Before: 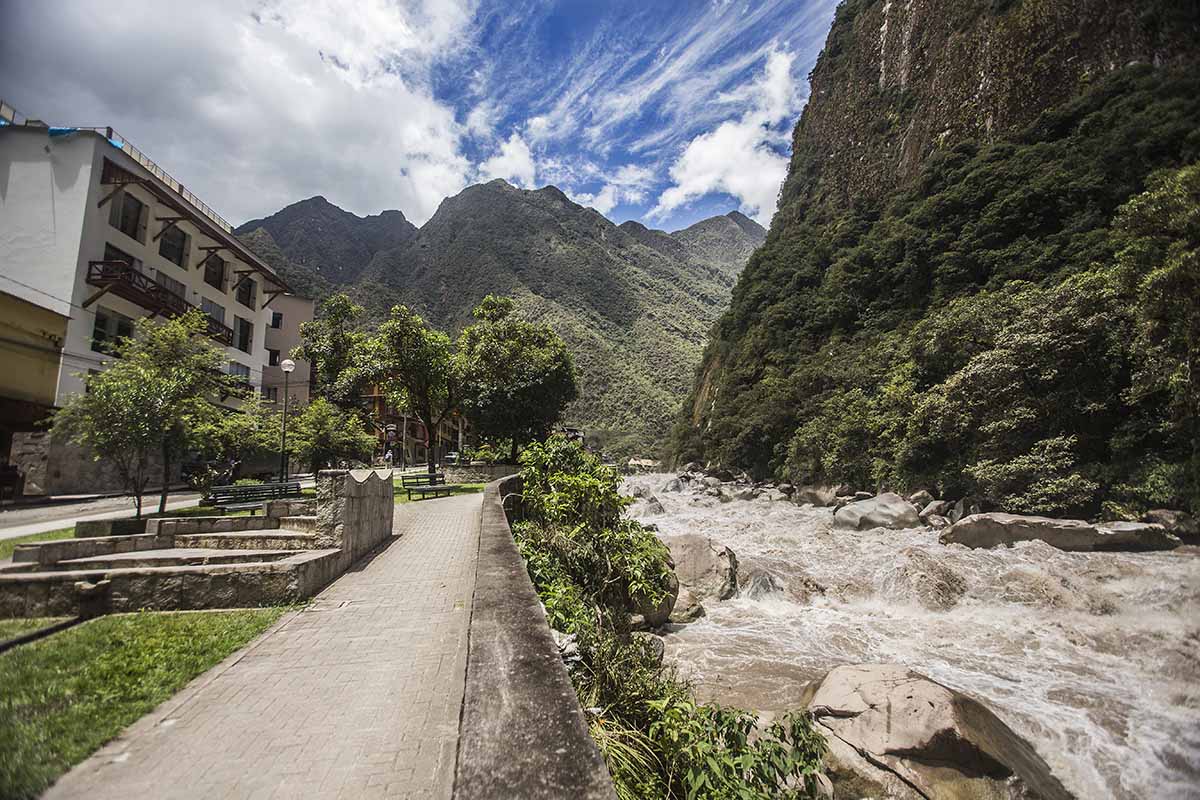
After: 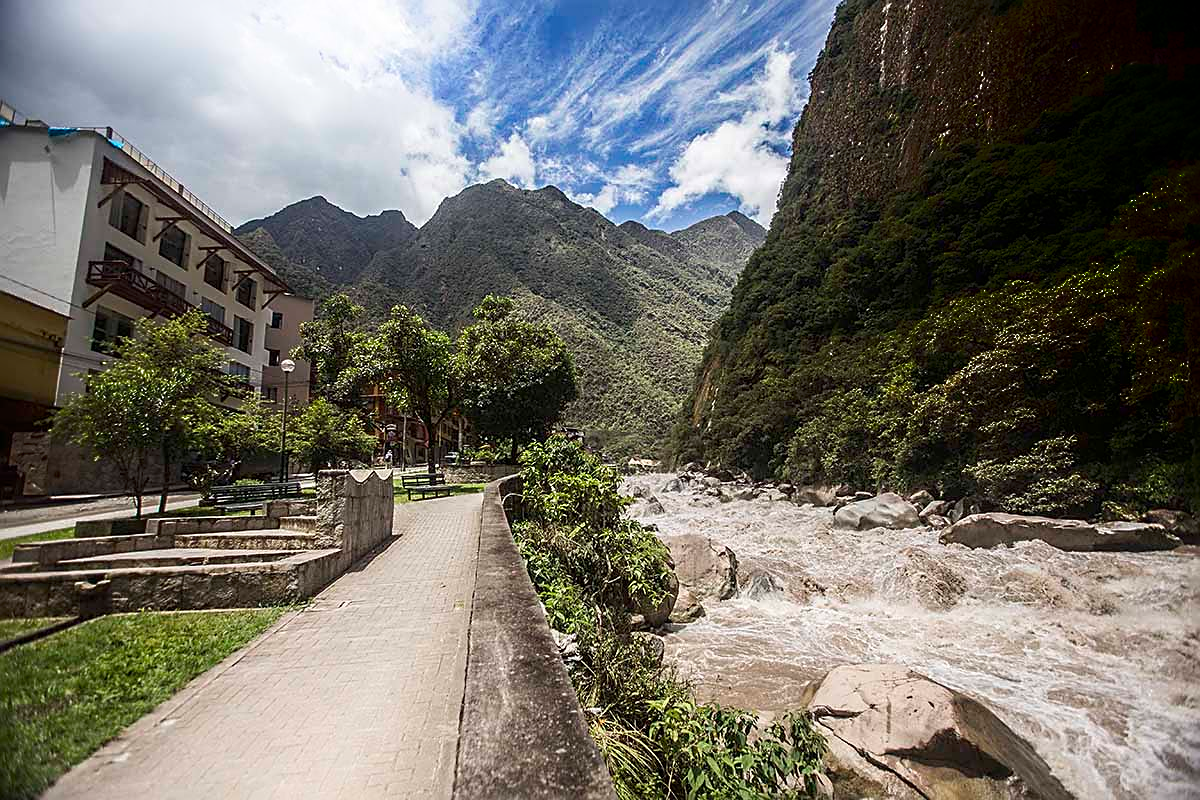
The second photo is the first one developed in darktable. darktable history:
shadows and highlights: shadows -89.4, highlights 90.3, soften with gaussian
sharpen: on, module defaults
tone equalizer: on, module defaults
